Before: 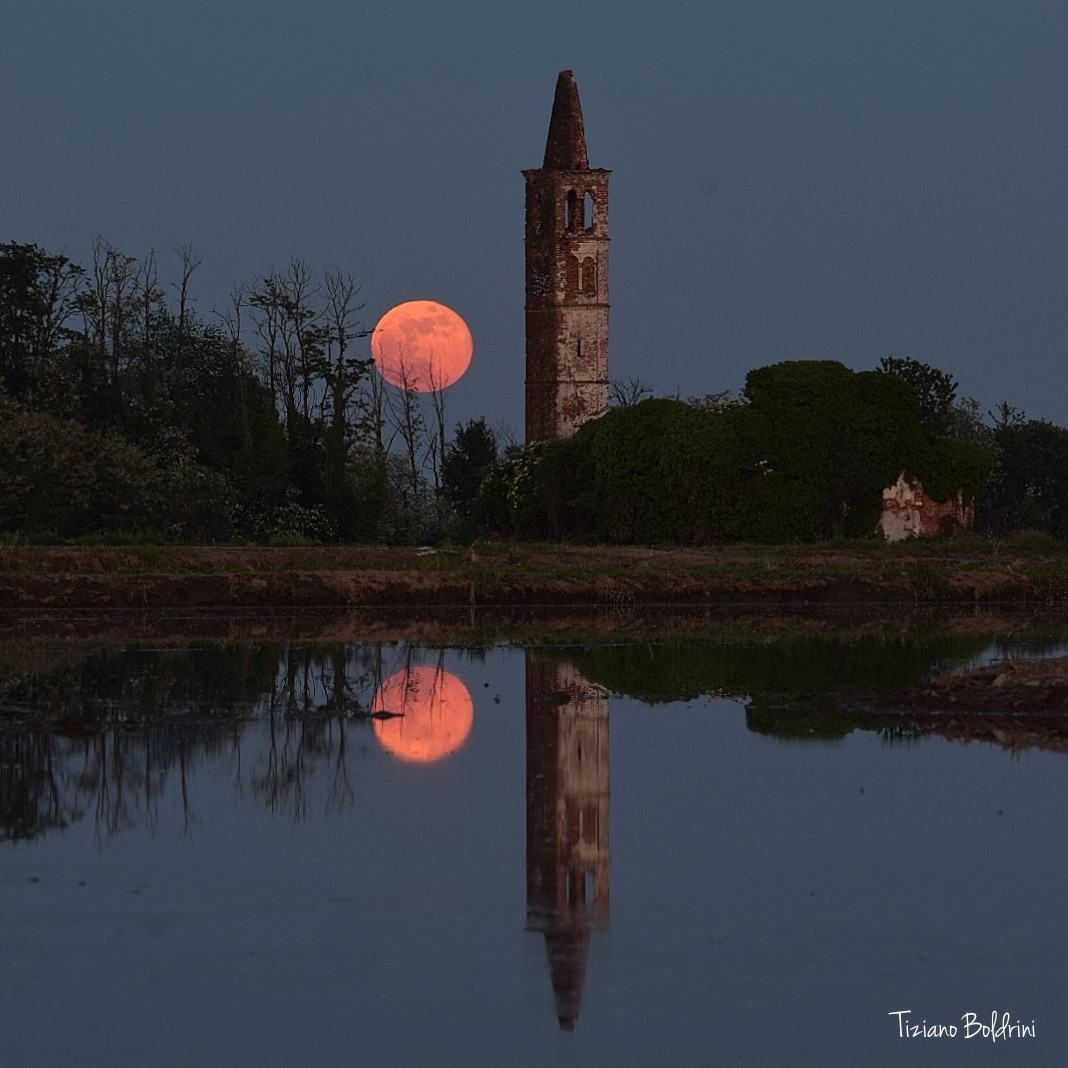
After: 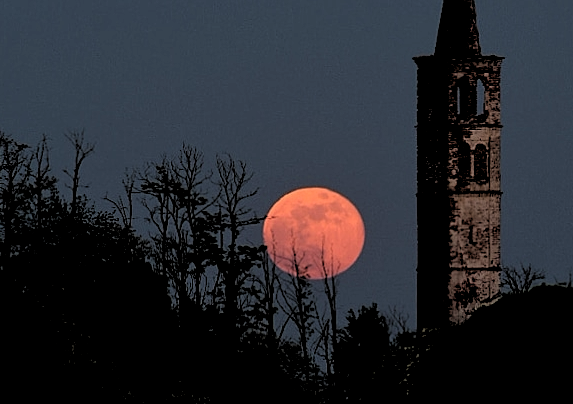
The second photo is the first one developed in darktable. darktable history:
crop: left 10.121%, top 10.631%, right 36.218%, bottom 51.526%
rgb levels: levels [[0.034, 0.472, 0.904], [0, 0.5, 1], [0, 0.5, 1]]
